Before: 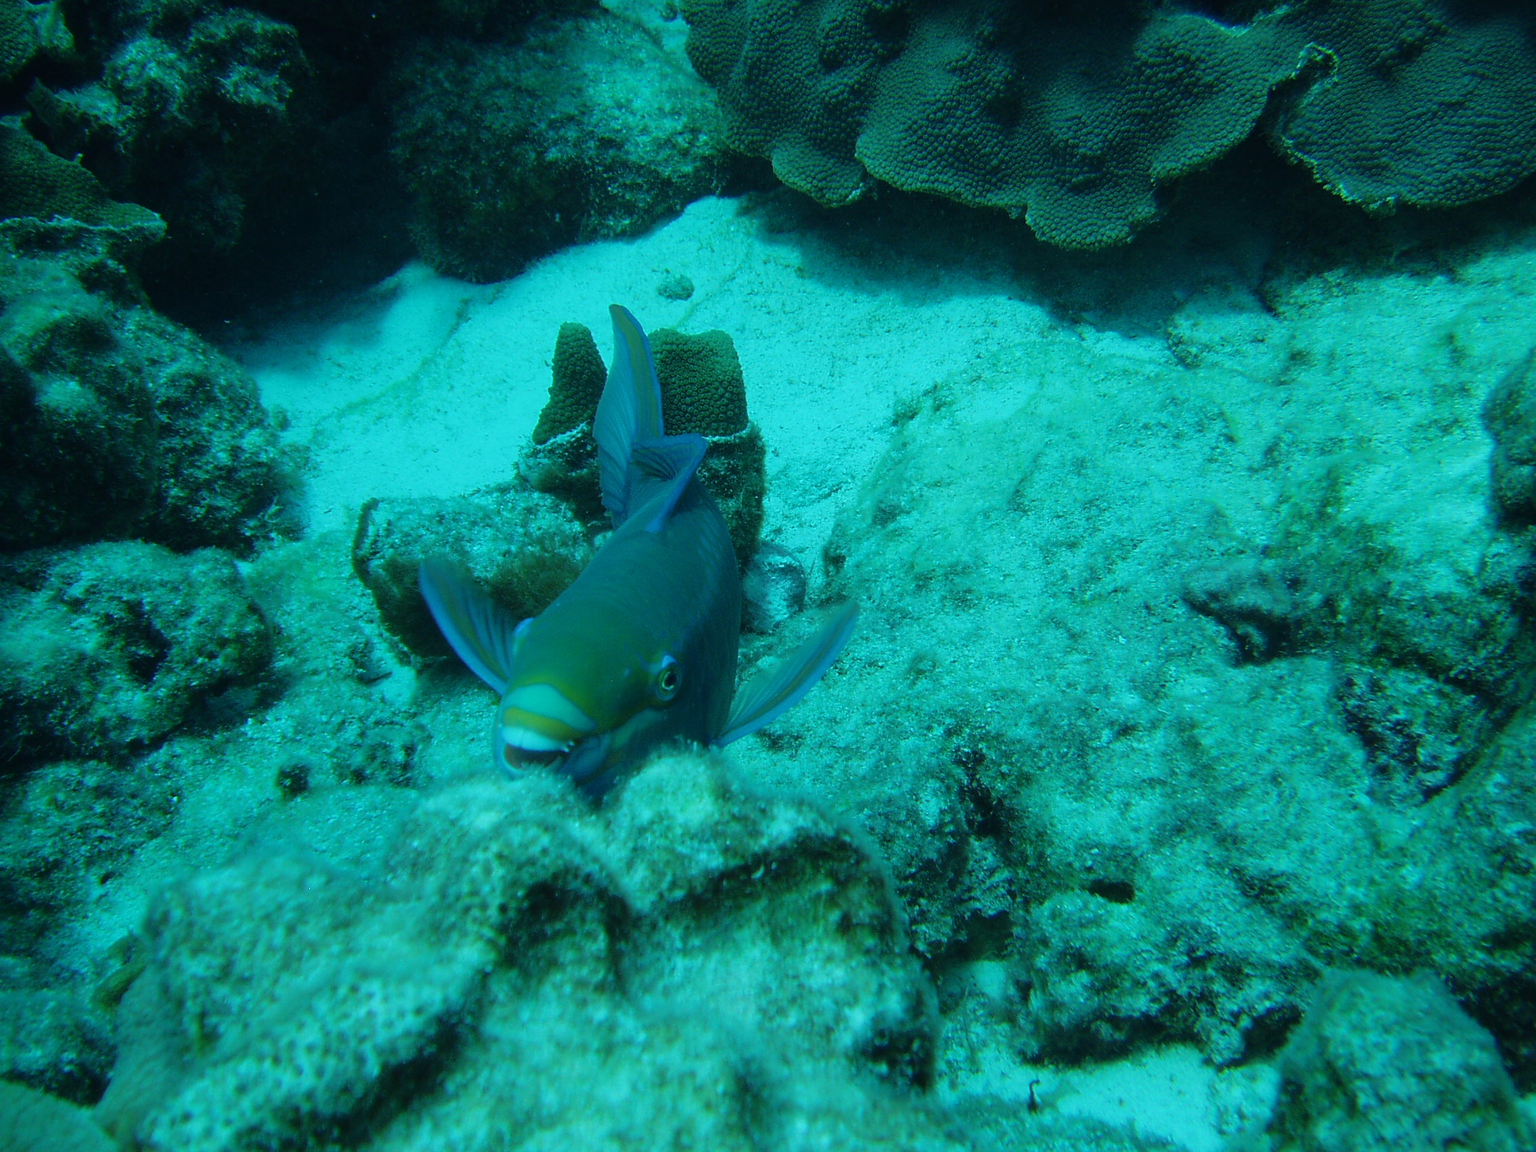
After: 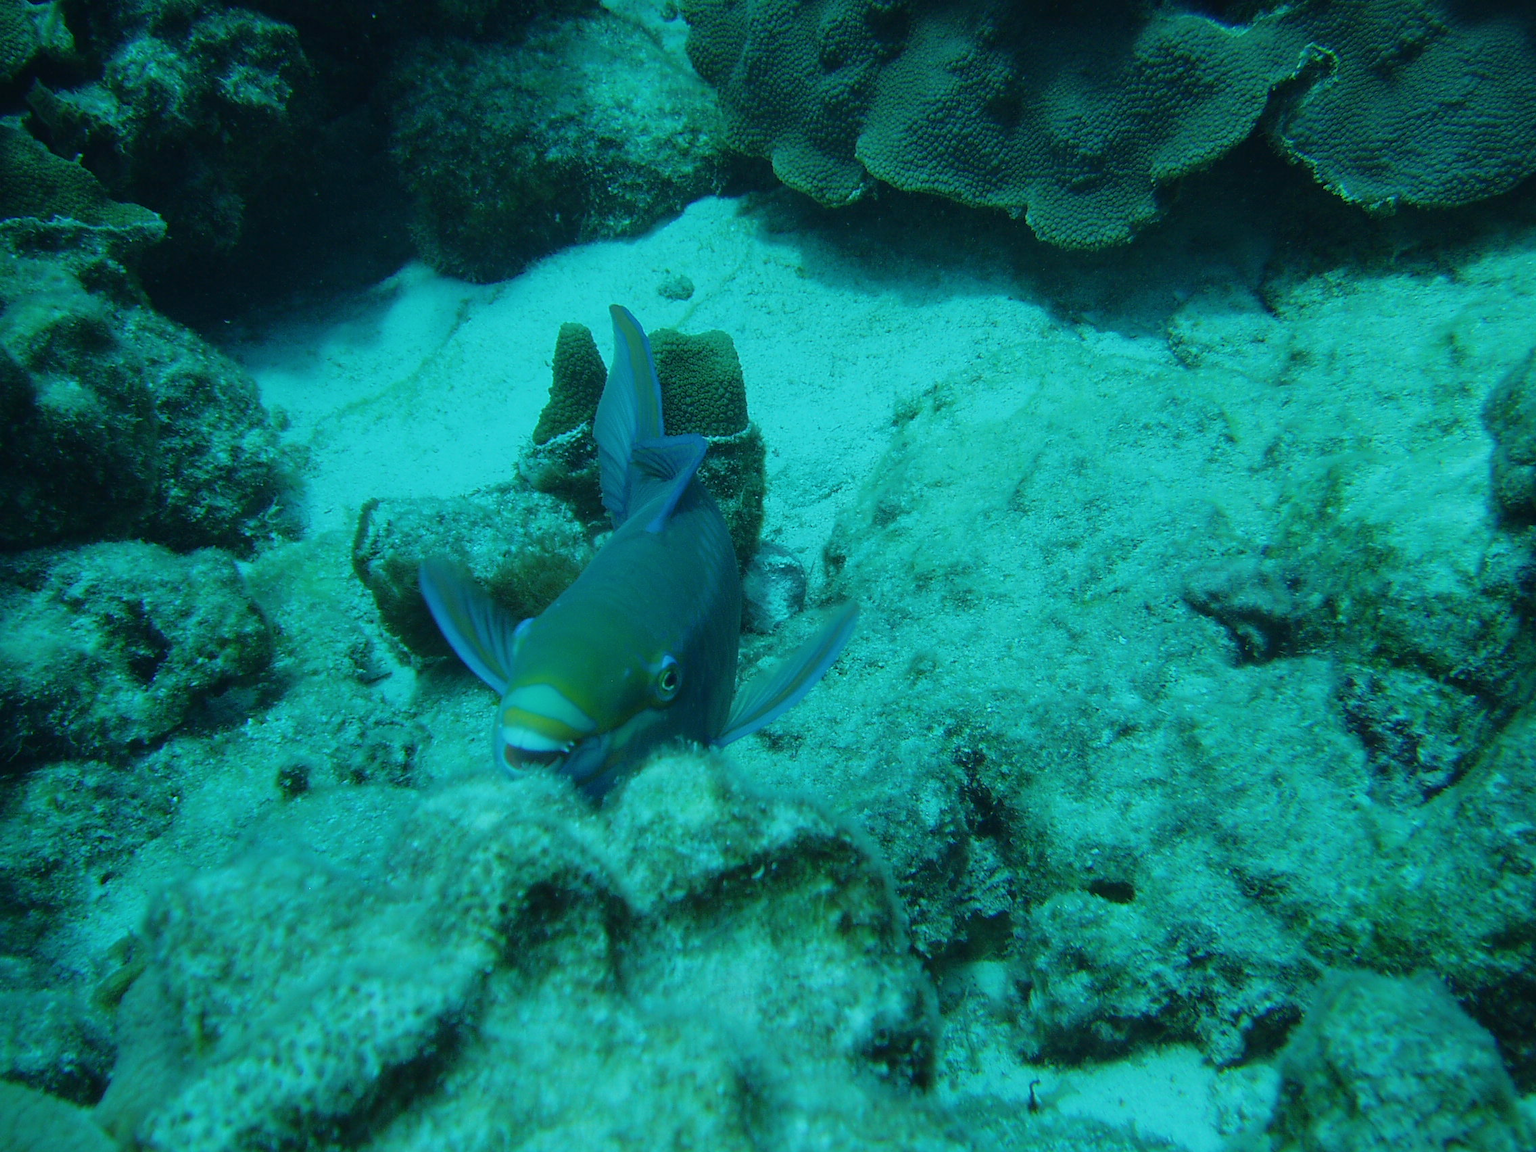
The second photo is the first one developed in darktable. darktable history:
color balance rgb: perceptual saturation grading › global saturation -1.209%, contrast -10.278%
